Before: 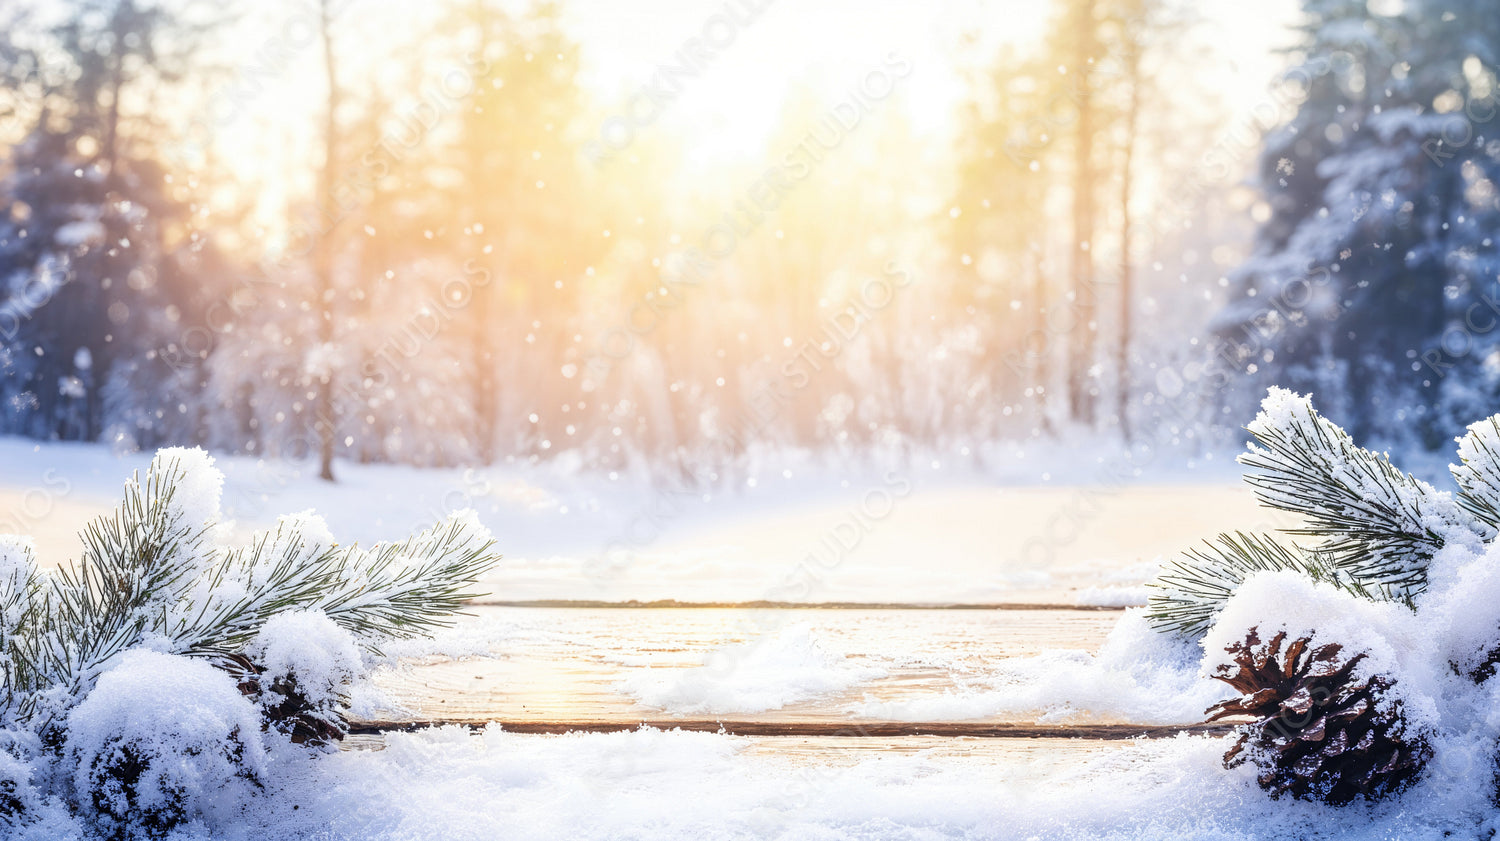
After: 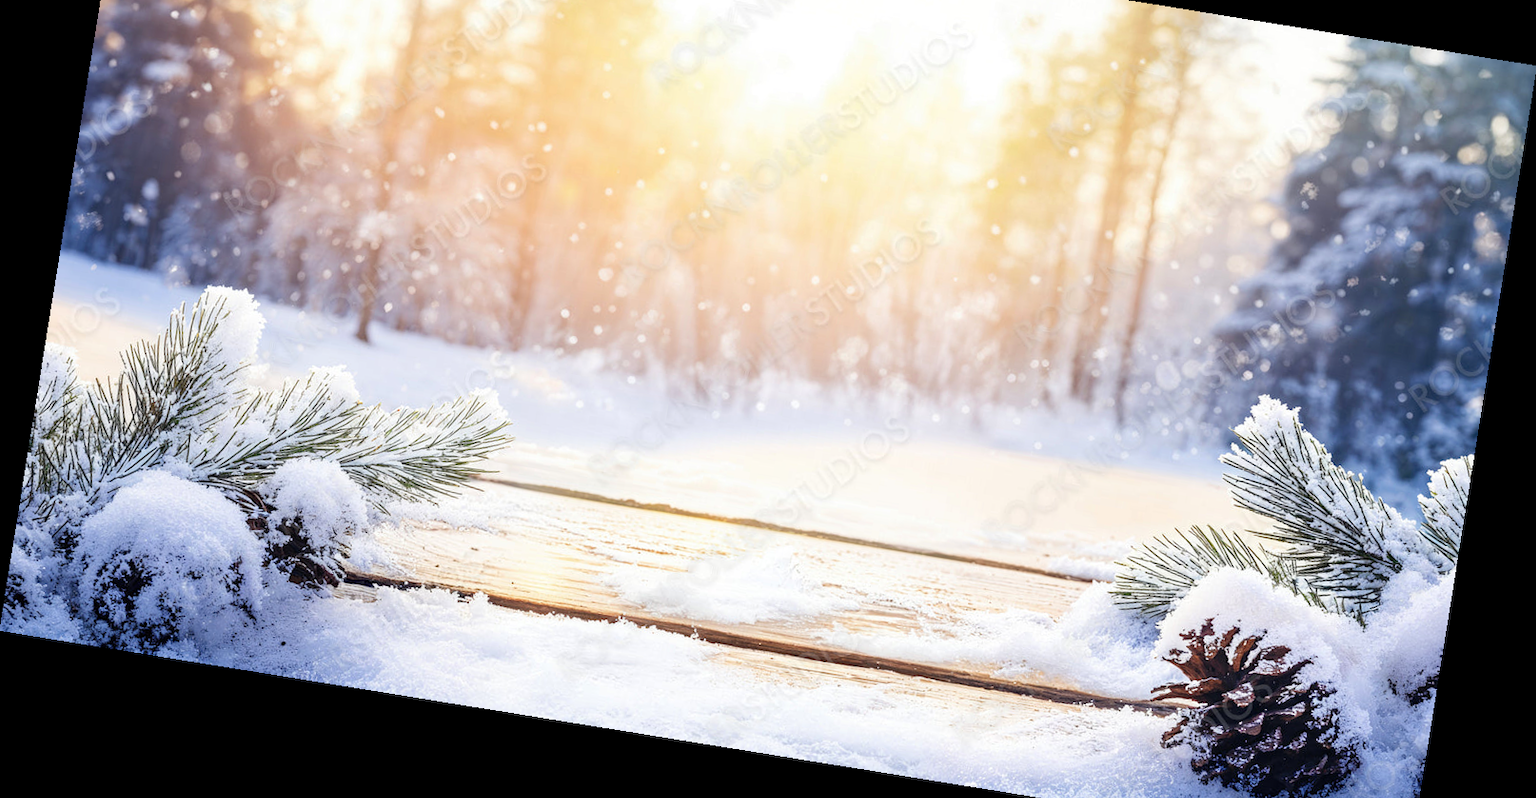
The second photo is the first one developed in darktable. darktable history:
crop and rotate: top 15.774%, bottom 5.506%
haze removal: compatibility mode true, adaptive false
rotate and perspective: rotation 9.12°, automatic cropping off
